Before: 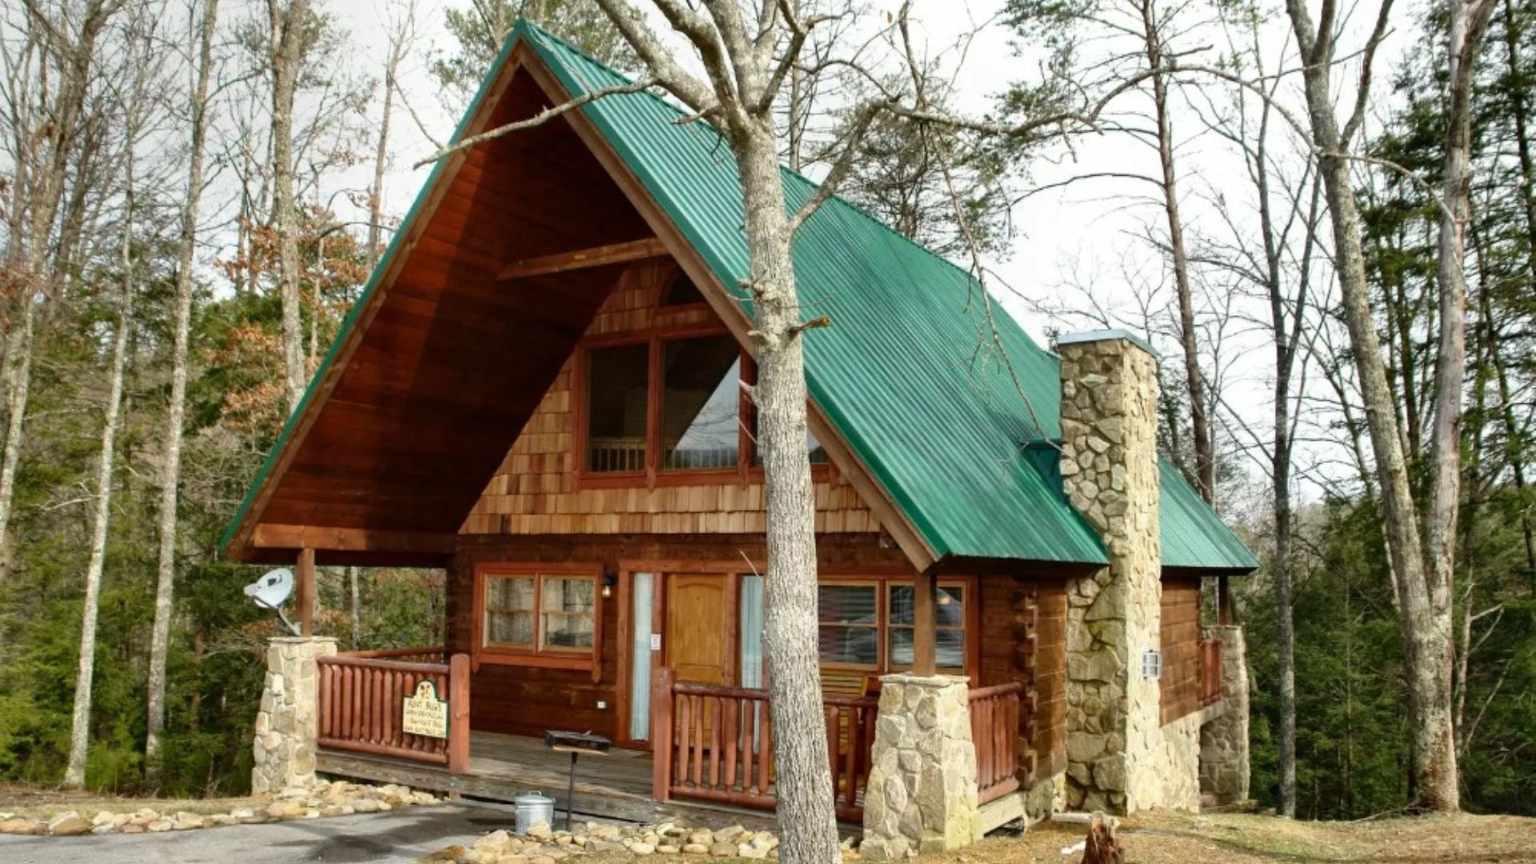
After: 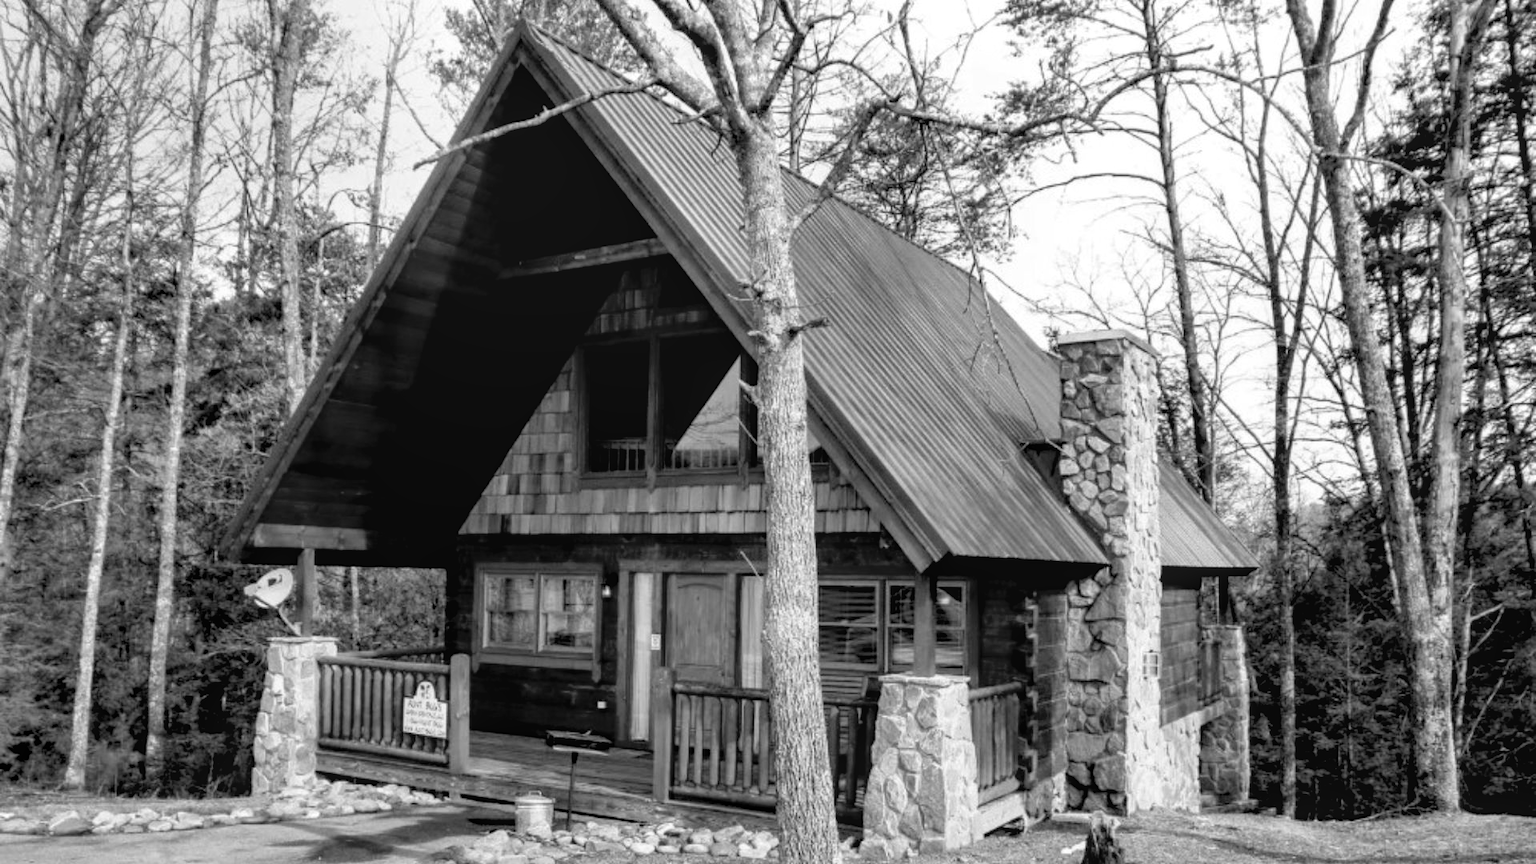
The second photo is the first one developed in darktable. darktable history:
color correction: highlights a* 12.23, highlights b* 5.41
color balance: lift [1.004, 1.002, 1.002, 0.998], gamma [1, 1.007, 1.002, 0.993], gain [1, 0.977, 1.013, 1.023], contrast -3.64%
exposure: black level correction 0.025, exposure 0.182 EV, compensate highlight preservation false
local contrast: detail 110%
monochrome: on, module defaults
